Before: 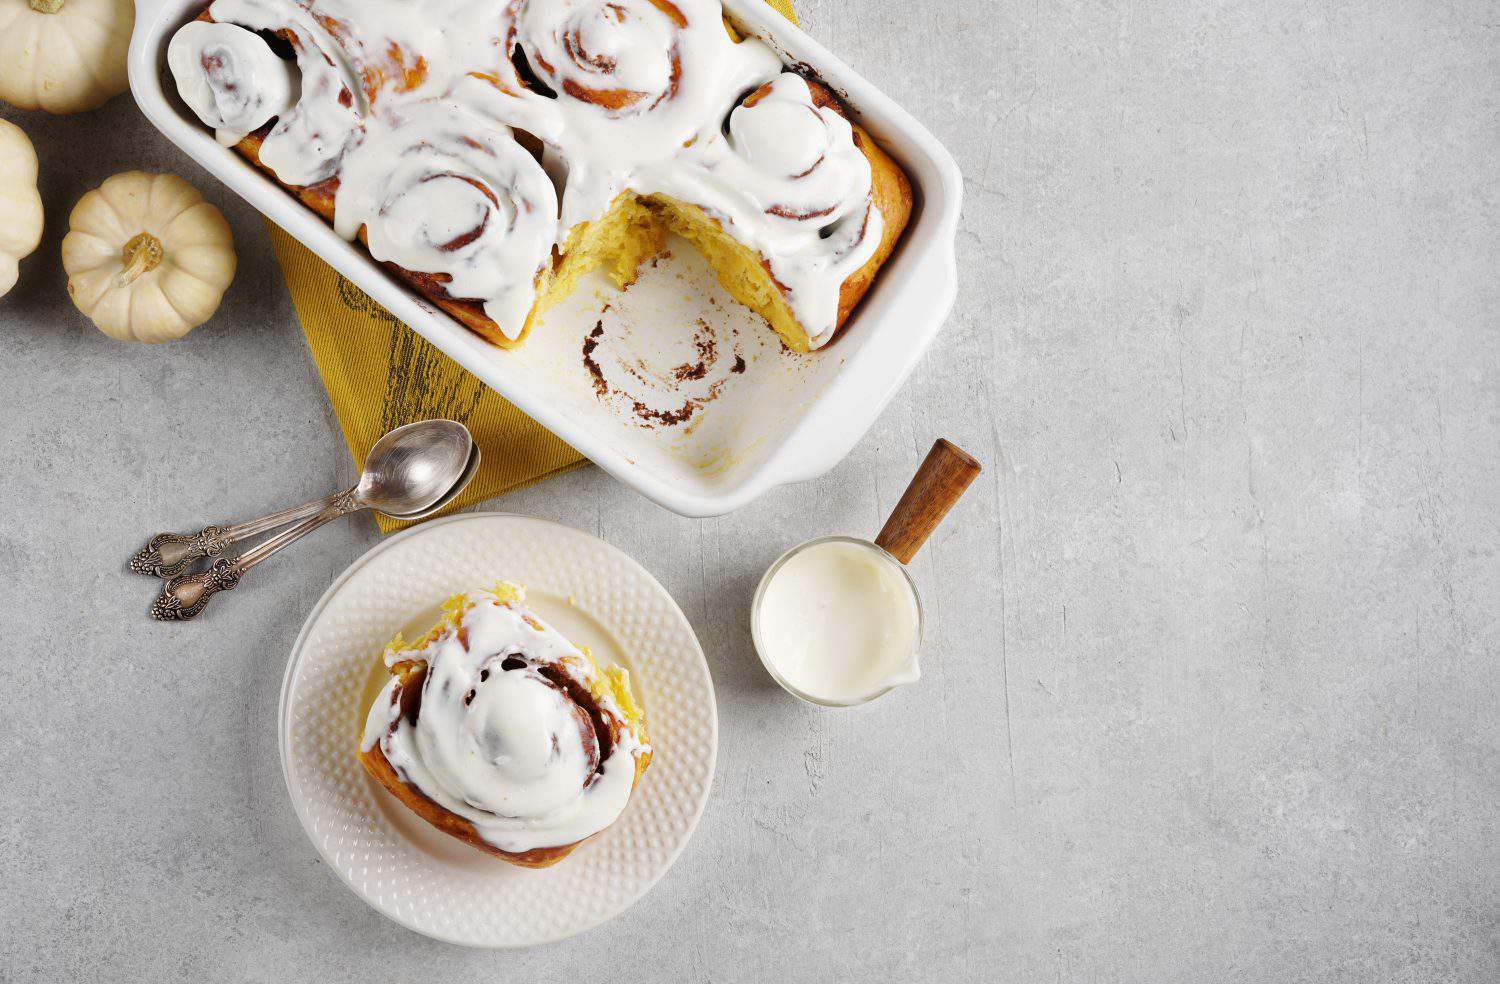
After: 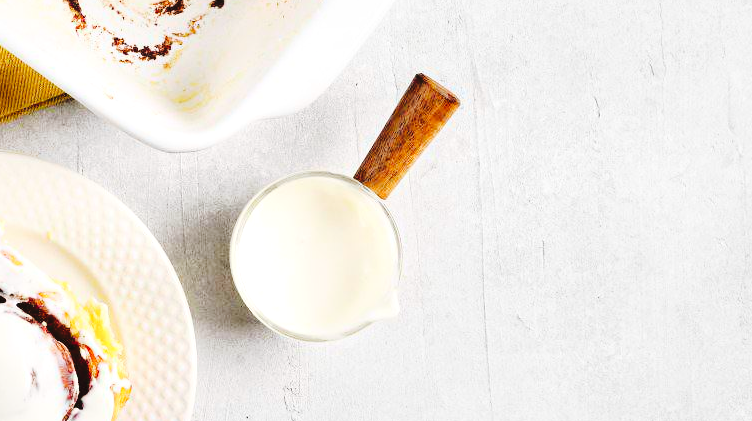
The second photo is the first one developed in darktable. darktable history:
local contrast: mode bilateral grid, contrast 21, coarseness 51, detail 148%, midtone range 0.2
base curve: curves: ch0 [(0, 0) (0.028, 0.03) (0.121, 0.232) (0.46, 0.748) (0.859, 0.968) (1, 1)]
tone curve: curves: ch0 [(0, 0) (0.003, 0.042) (0.011, 0.043) (0.025, 0.047) (0.044, 0.059) (0.069, 0.07) (0.1, 0.085) (0.136, 0.107) (0.177, 0.139) (0.224, 0.185) (0.277, 0.258) (0.335, 0.34) (0.399, 0.434) (0.468, 0.526) (0.543, 0.623) (0.623, 0.709) (0.709, 0.794) (0.801, 0.866) (0.898, 0.919) (1, 1)], preserve colors none
crop: left 34.794%, top 37.131%, right 15.022%, bottom 20.049%
